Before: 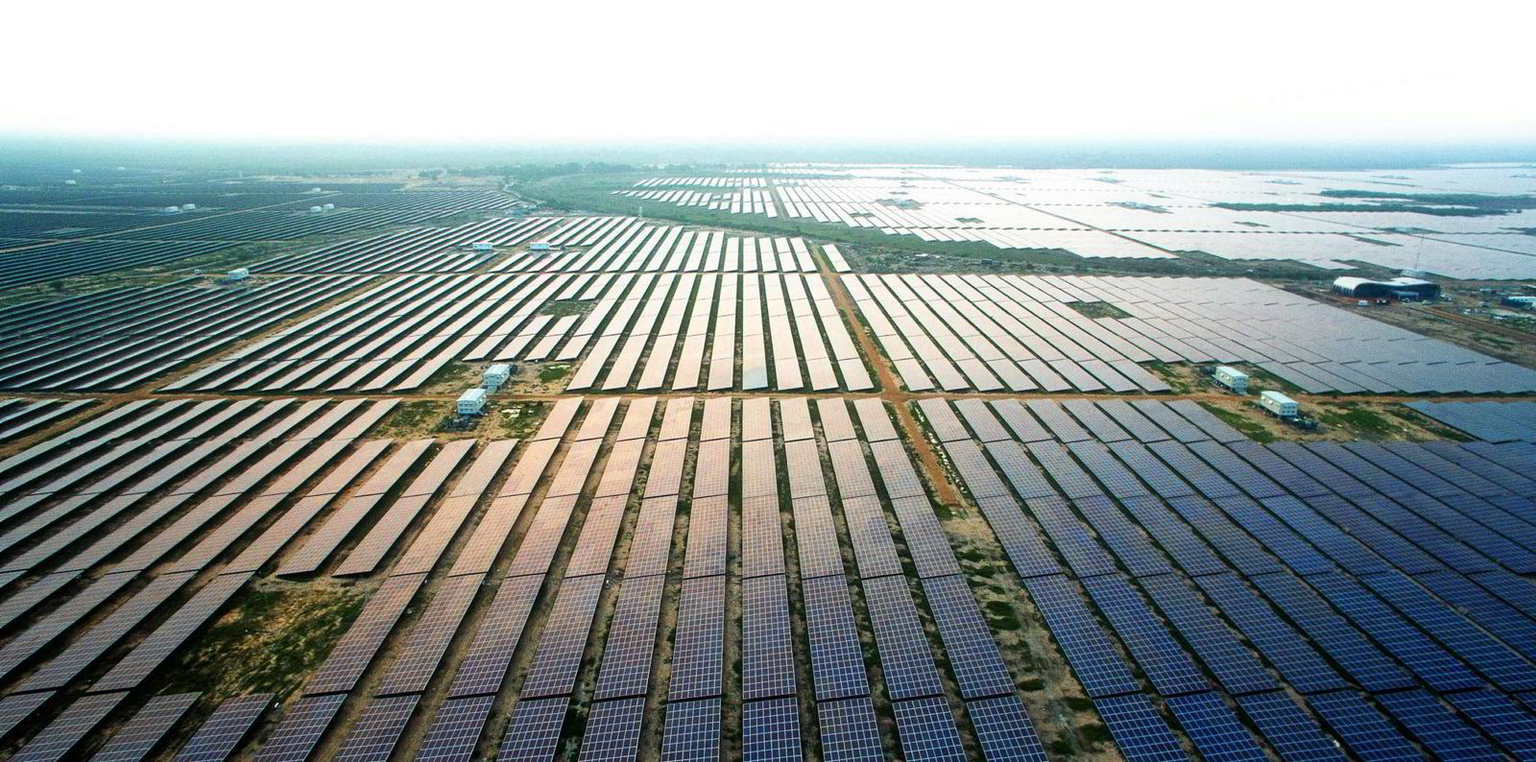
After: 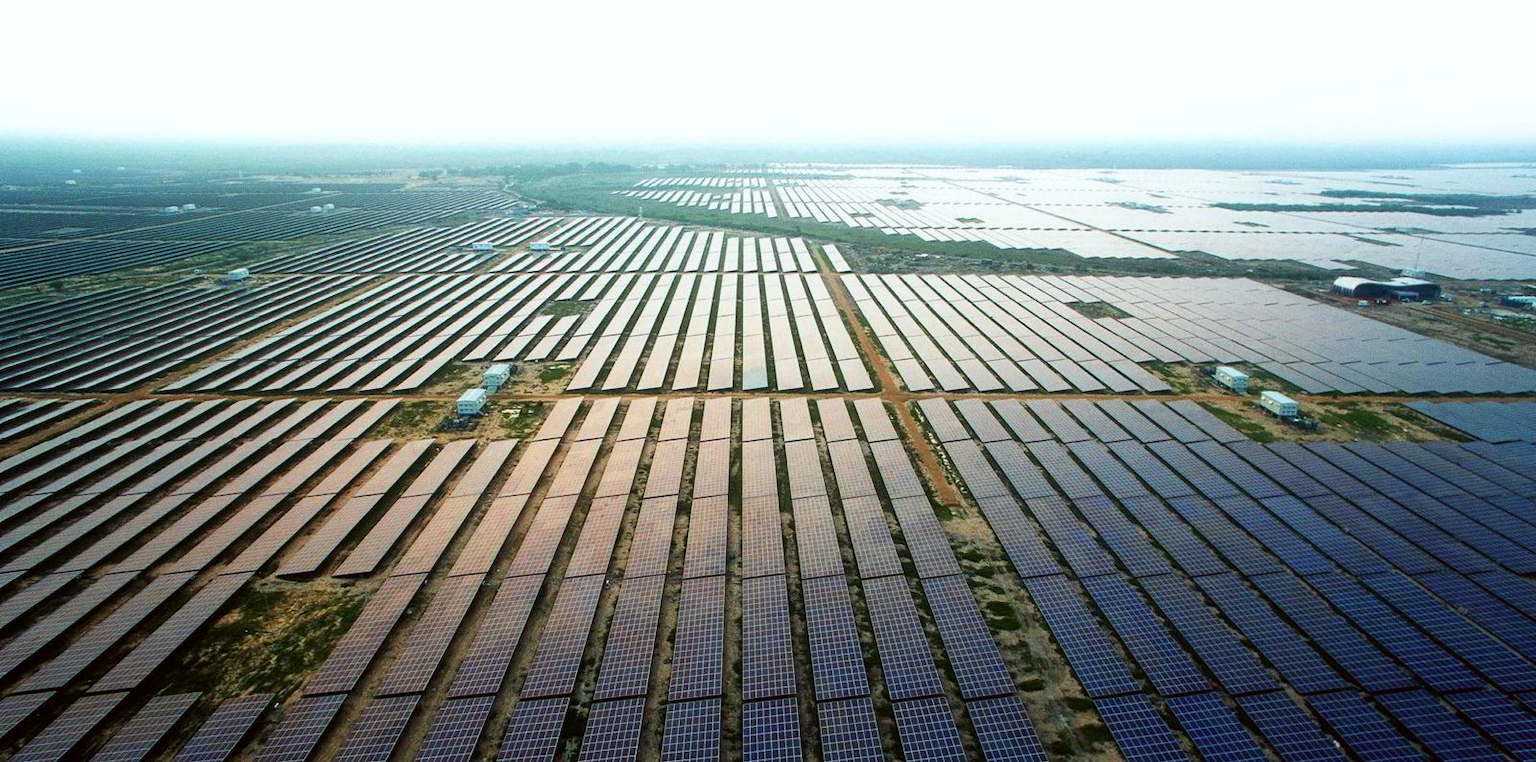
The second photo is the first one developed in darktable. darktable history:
graduated density: rotation -180°, offset 24.95
color correction: highlights a* -2.73, highlights b* -2.09, shadows a* 2.41, shadows b* 2.73
